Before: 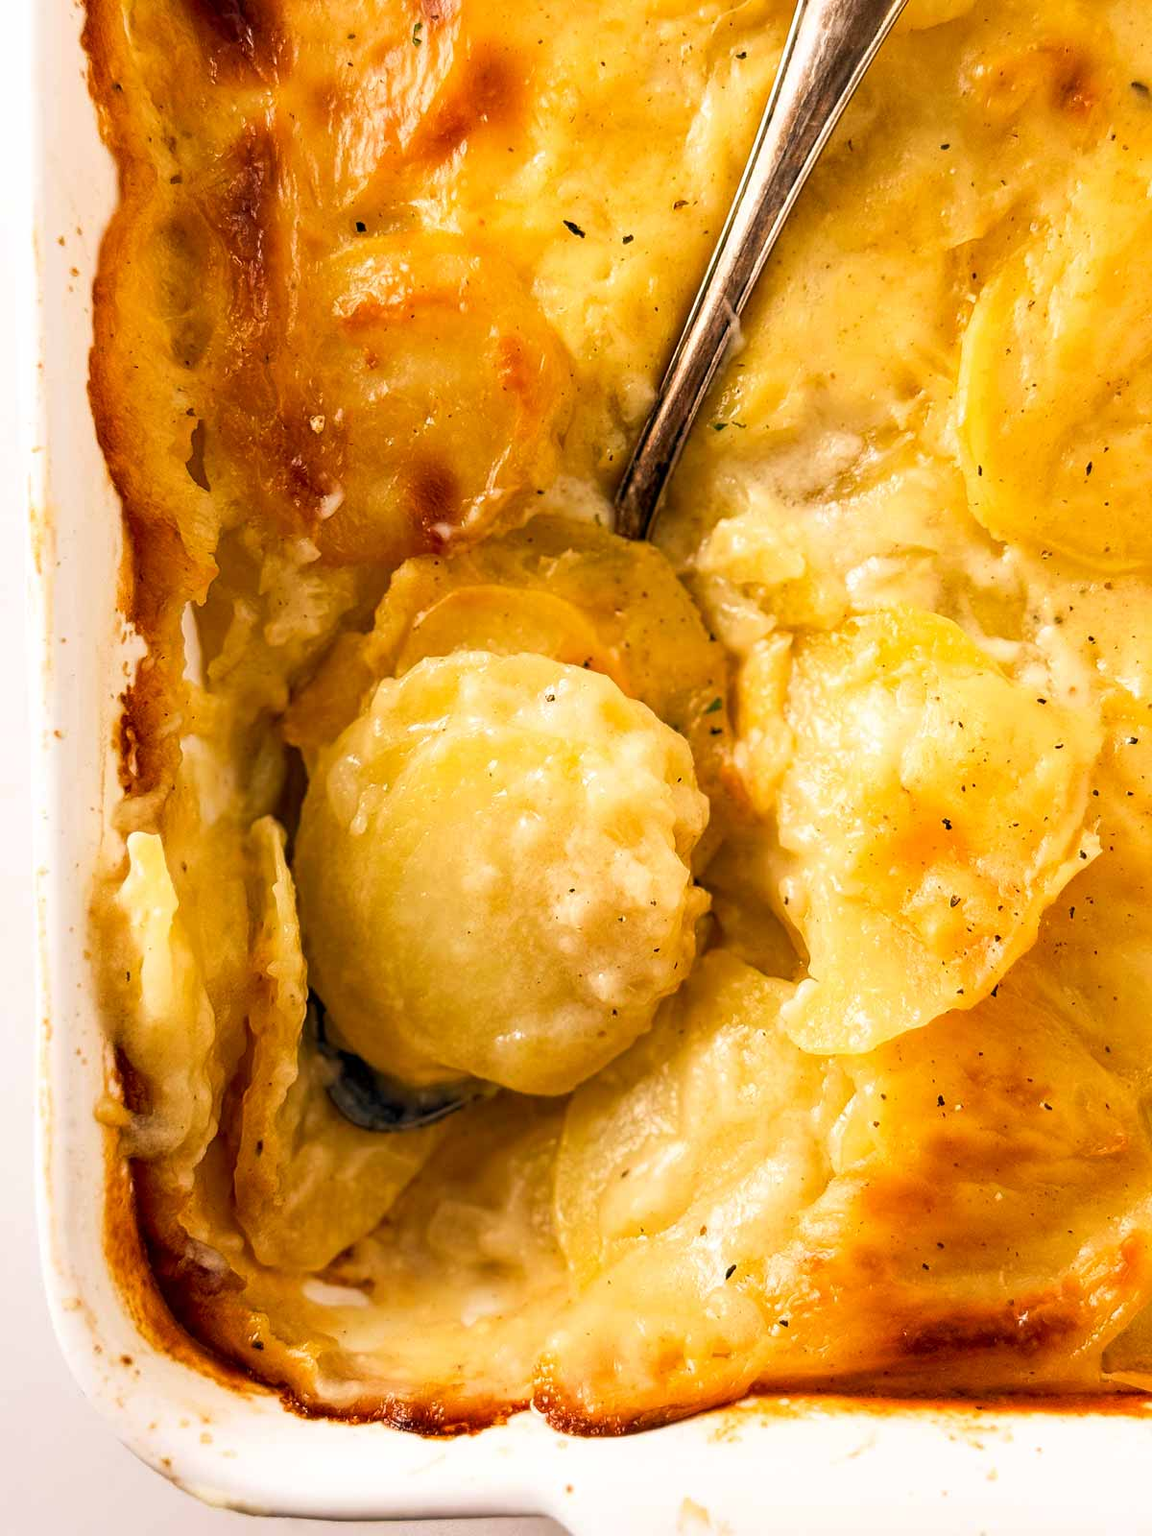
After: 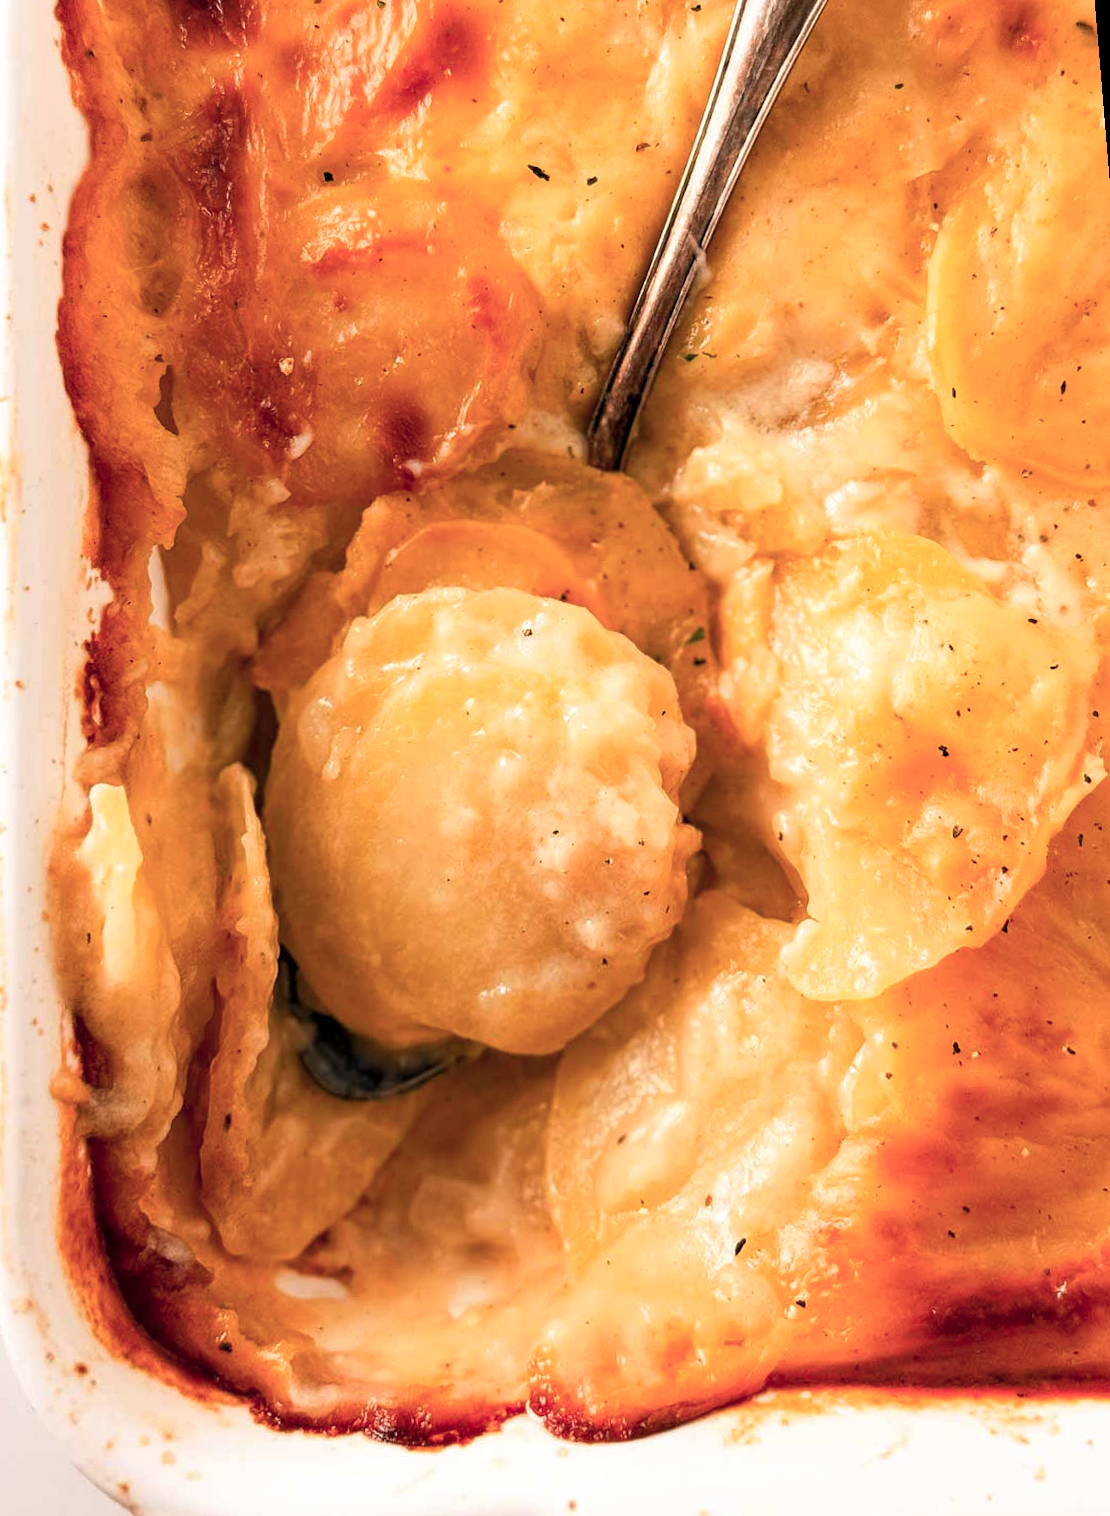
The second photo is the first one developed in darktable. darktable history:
color correction: saturation 0.85
color zones: curves: ch1 [(0.29, 0.492) (0.373, 0.185) (0.509, 0.481)]; ch2 [(0.25, 0.462) (0.749, 0.457)], mix 40.67%
rotate and perspective: rotation -1.68°, lens shift (vertical) -0.146, crop left 0.049, crop right 0.912, crop top 0.032, crop bottom 0.96
exposure: compensate highlight preservation false
